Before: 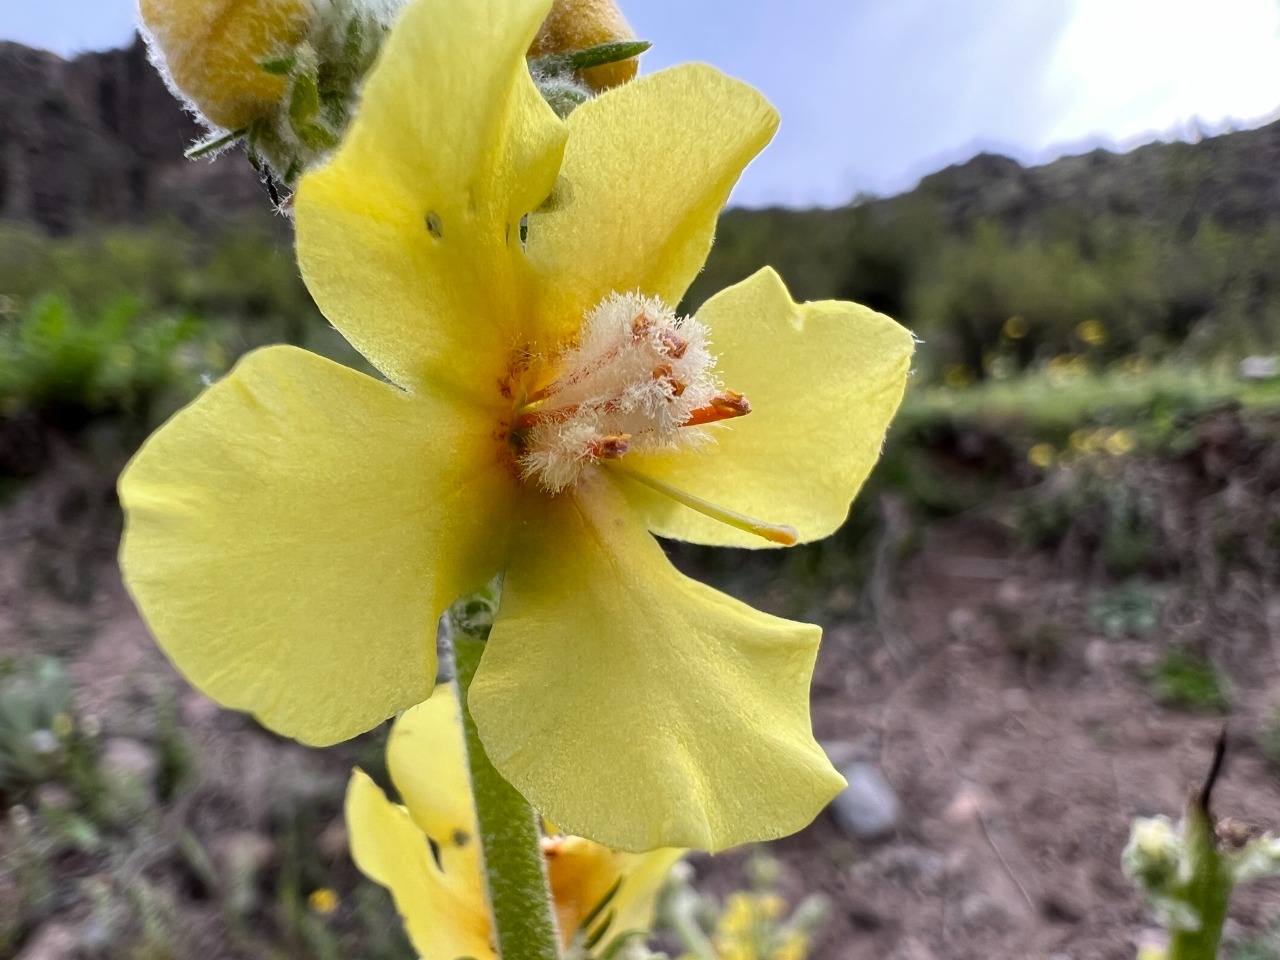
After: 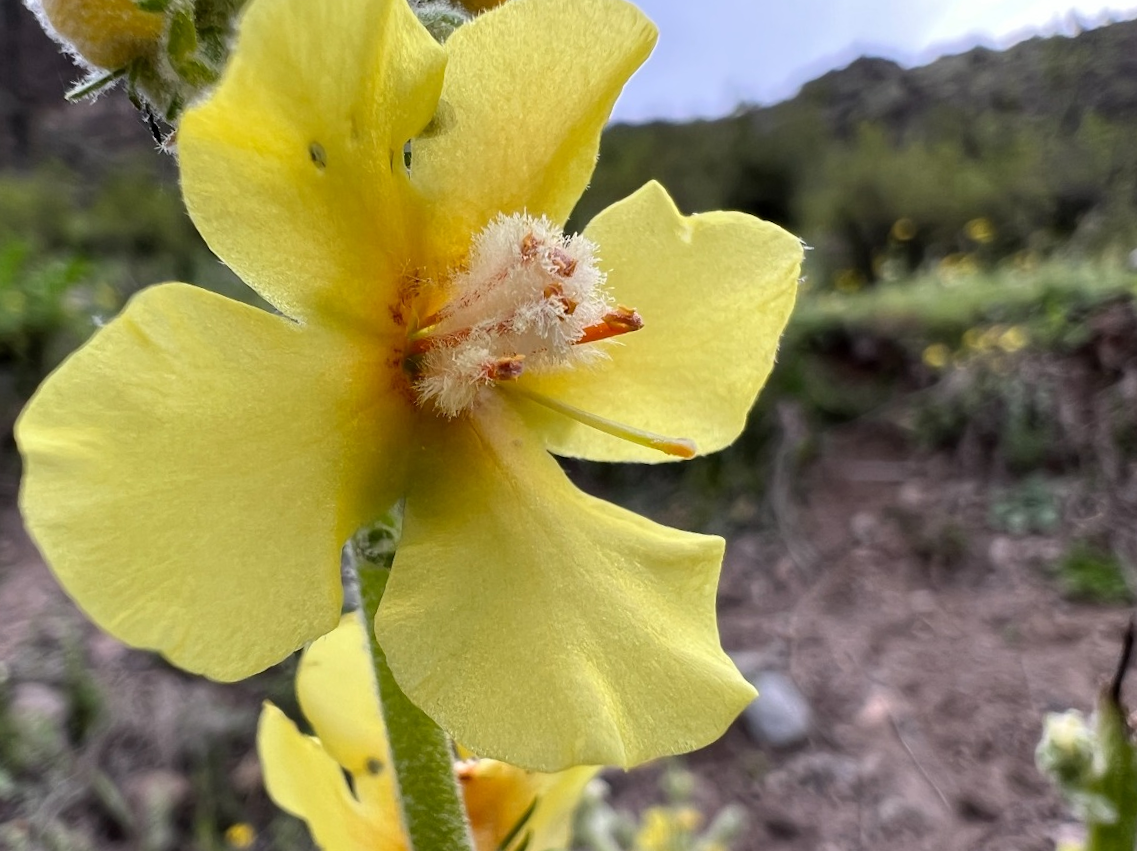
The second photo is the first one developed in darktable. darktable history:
crop and rotate: angle 2.79°, left 5.501%, top 5.686%
